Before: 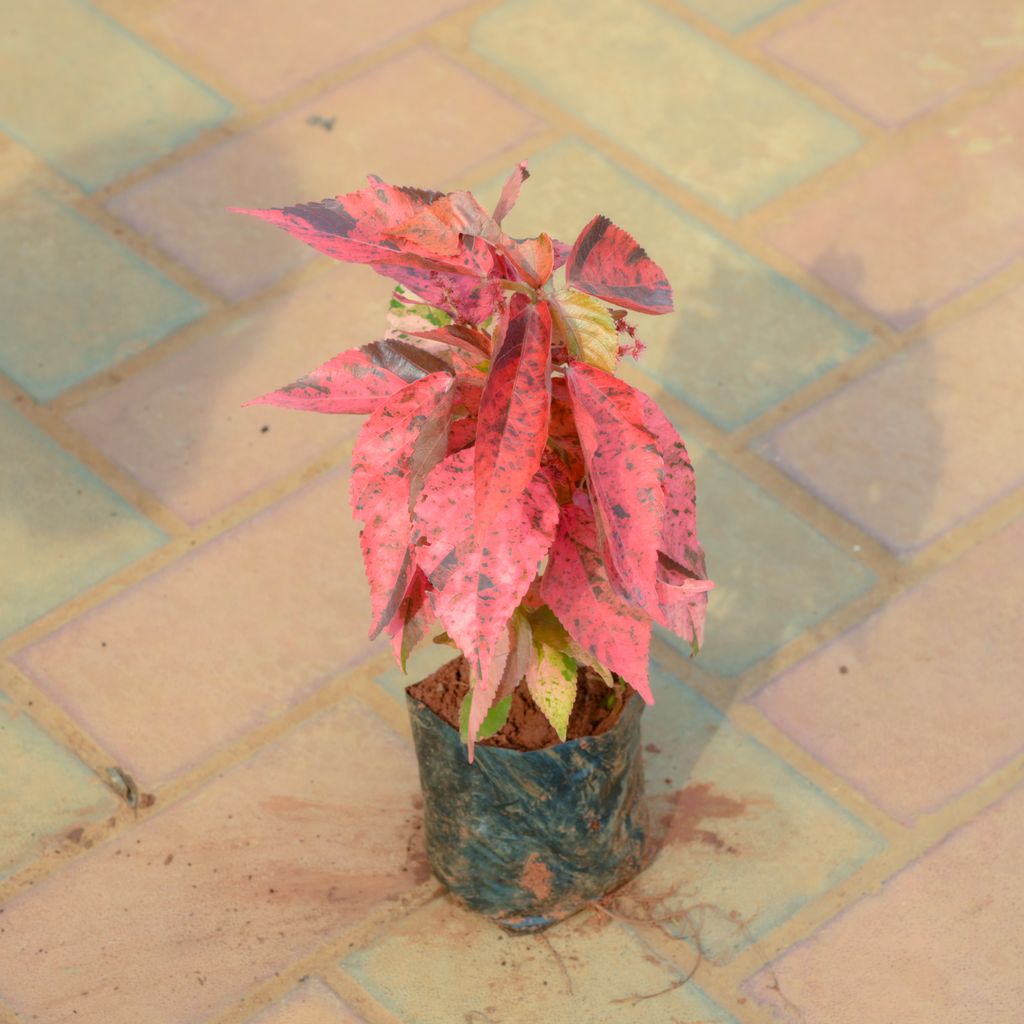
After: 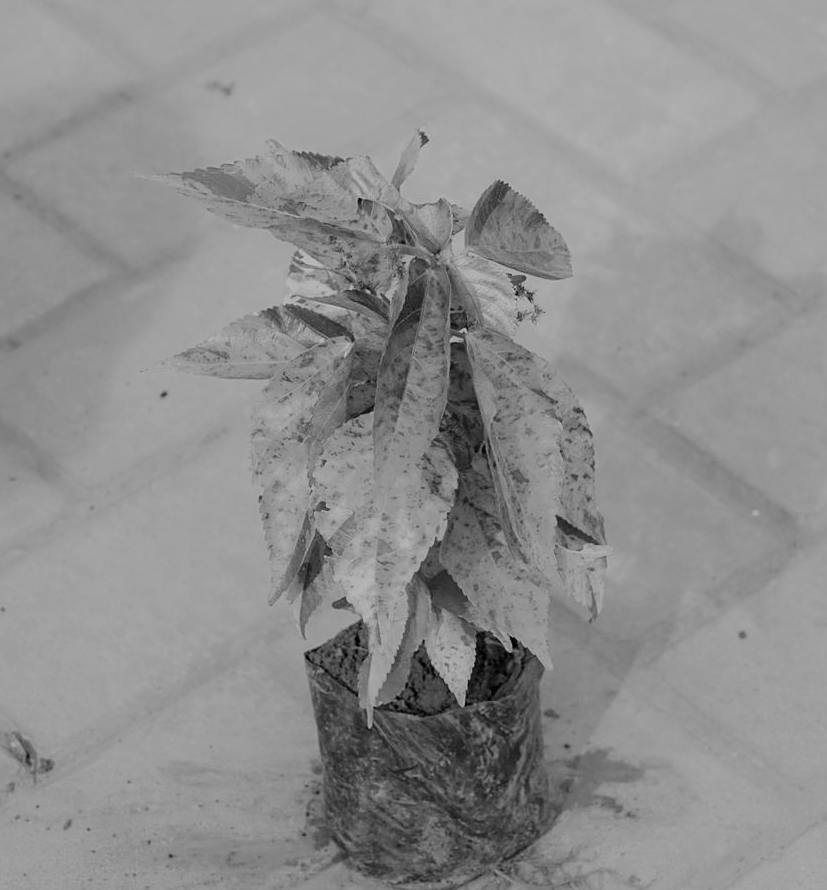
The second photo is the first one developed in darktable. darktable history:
crop: left 9.928%, top 3.495%, right 9.294%, bottom 9.535%
color zones: curves: ch0 [(0.035, 0.242) (0.25, 0.5) (0.384, 0.214) (0.488, 0.255) (0.75, 0.5)]; ch1 [(0.063, 0.379) (0.25, 0.5) (0.354, 0.201) (0.489, 0.085) (0.729, 0.271)]; ch2 [(0.25, 0.5) (0.38, 0.517) (0.442, 0.51) (0.735, 0.456)]
filmic rgb: black relative exposure -7.65 EV, white relative exposure 4.56 EV, threshold 5.99 EV, hardness 3.61, color science v5 (2021), contrast in shadows safe, contrast in highlights safe, enable highlight reconstruction true
sharpen: on, module defaults
color correction: highlights a* -0.201, highlights b* -0.104
color calibration: output gray [0.18, 0.41, 0.41, 0], gray › normalize channels true, illuminant as shot in camera, x 0.358, y 0.373, temperature 4628.91 K, gamut compression 0.014
contrast brightness saturation: saturation -0.999
